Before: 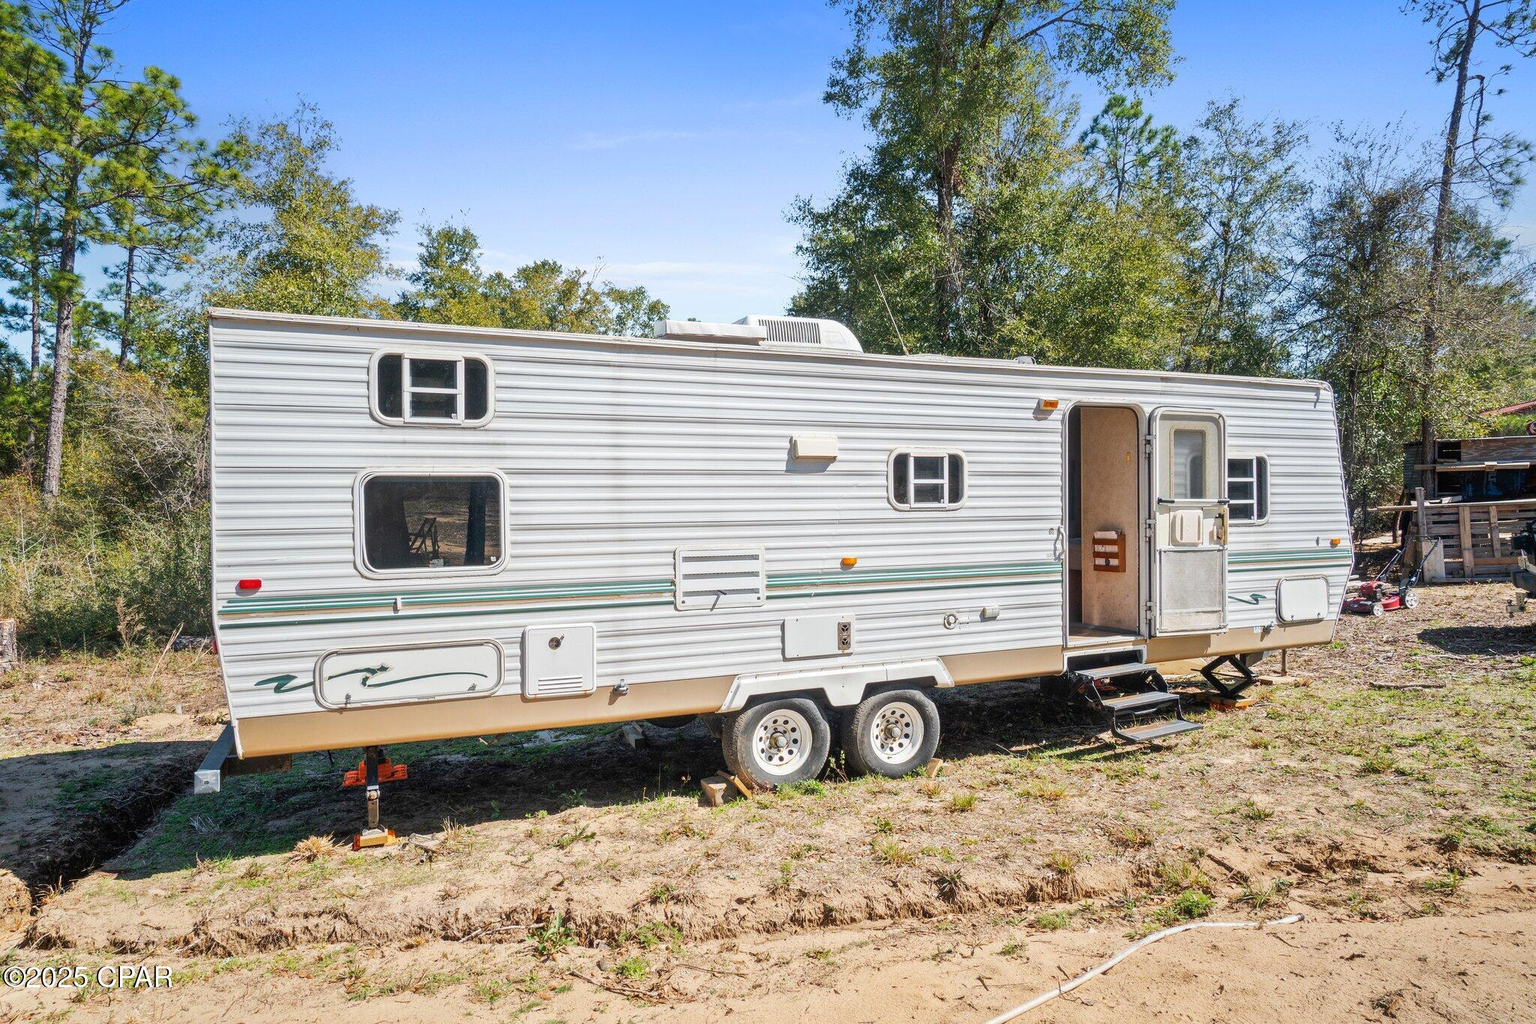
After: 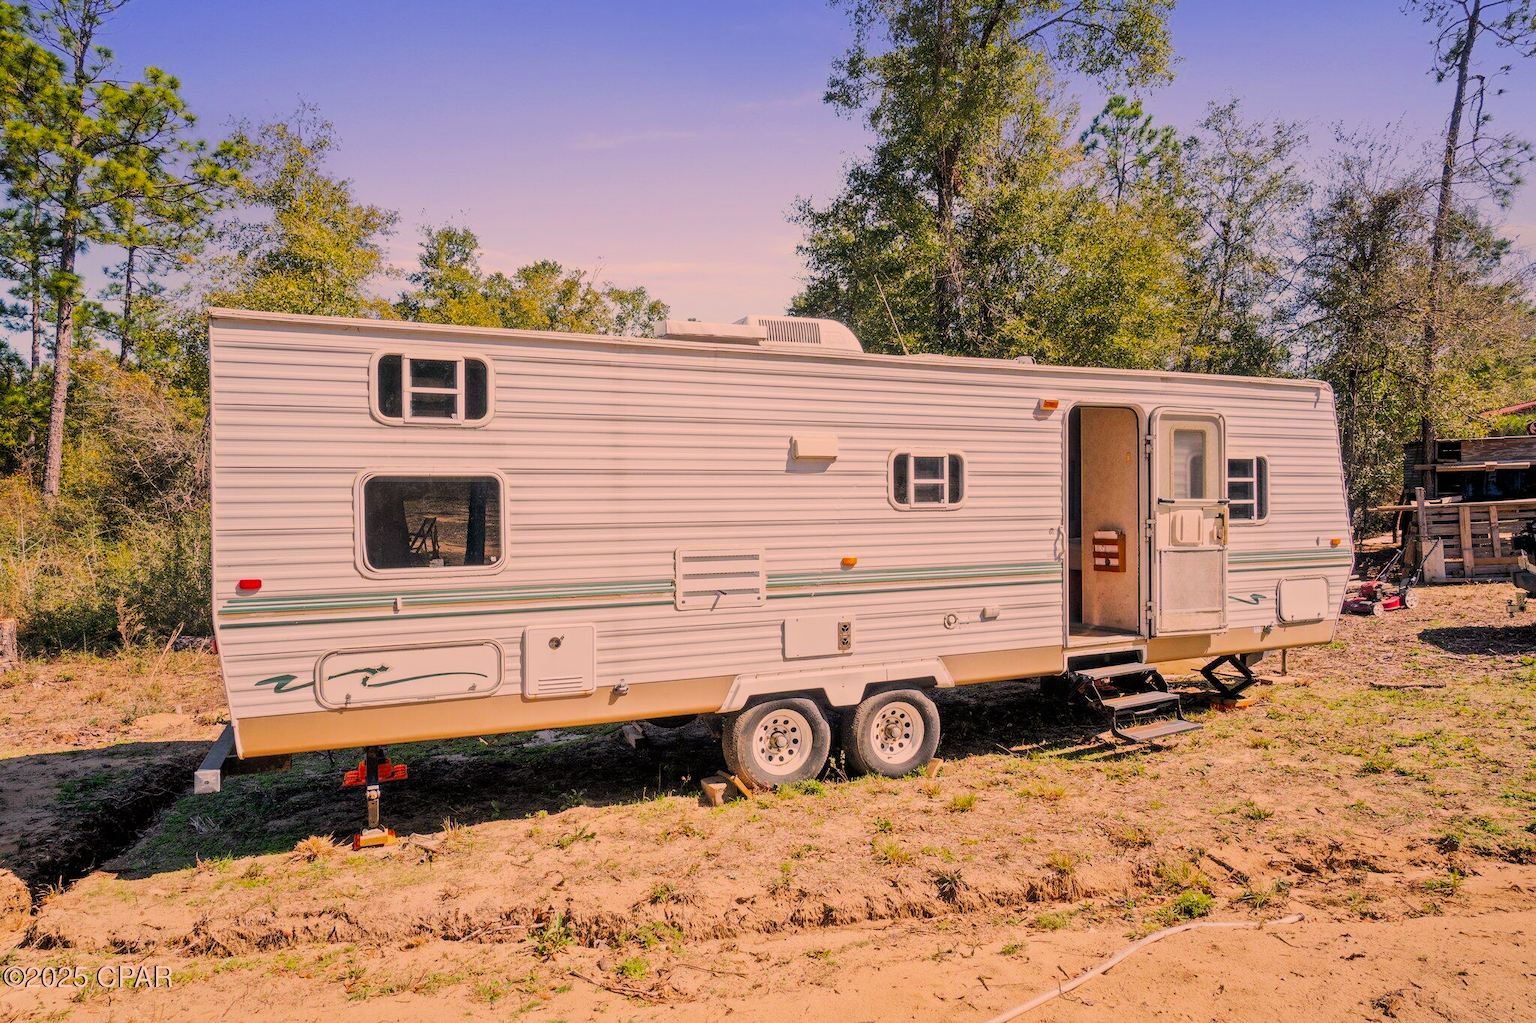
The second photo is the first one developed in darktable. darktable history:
color correction: highlights a* 21.16, highlights b* 19.61
filmic rgb: black relative exposure -7.48 EV, white relative exposure 4.83 EV, hardness 3.4, color science v6 (2022)
contrast brightness saturation: saturation 0.13
